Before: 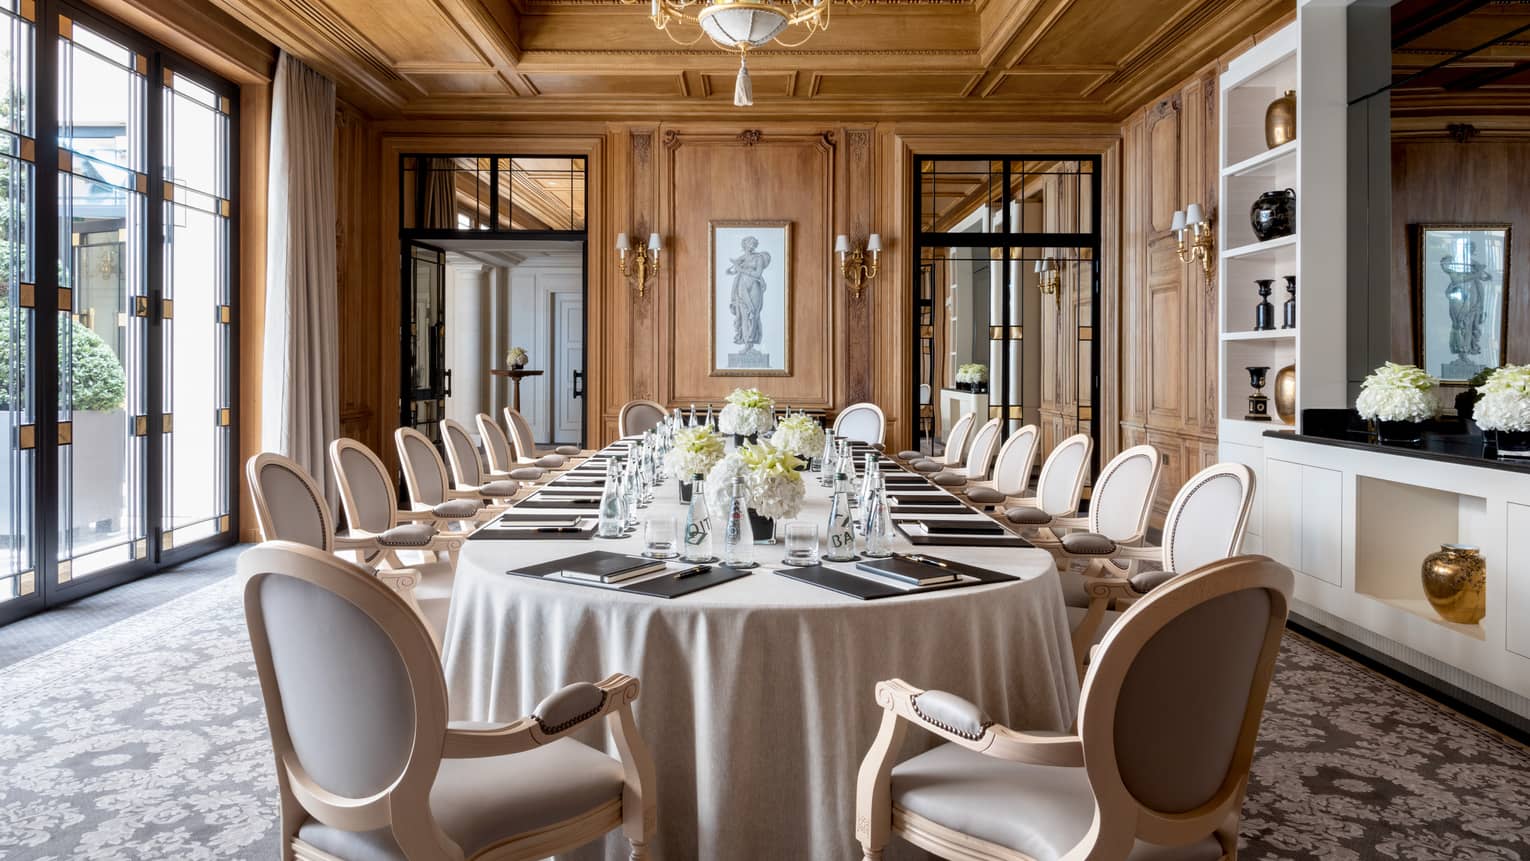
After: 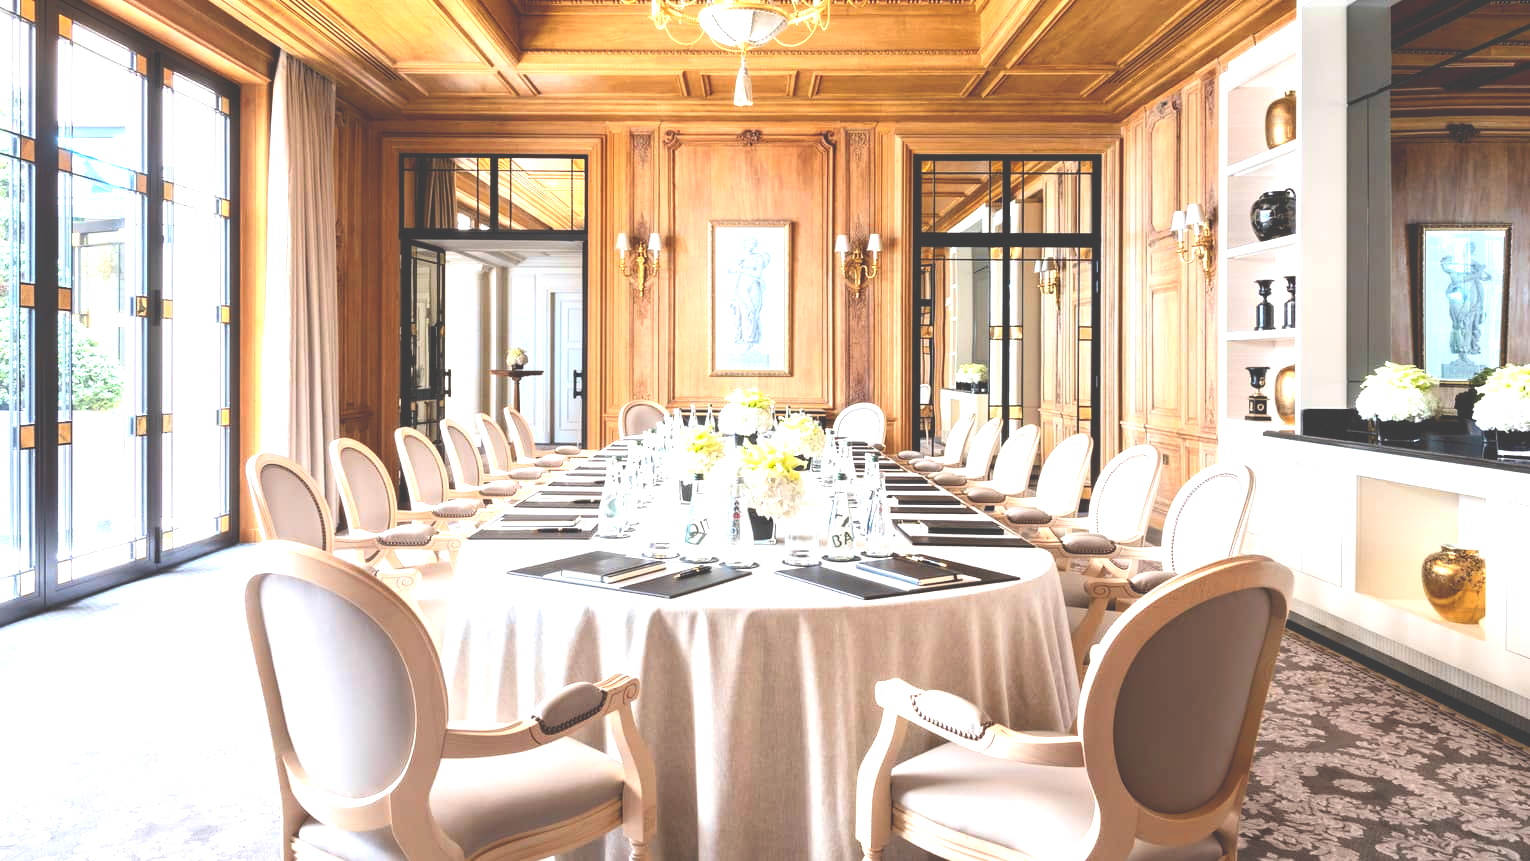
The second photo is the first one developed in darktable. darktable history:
exposure: black level correction -0.023, exposure 1.396 EV, compensate exposure bias true, compensate highlight preservation false
contrast brightness saturation: contrast 0.162, saturation 0.324
